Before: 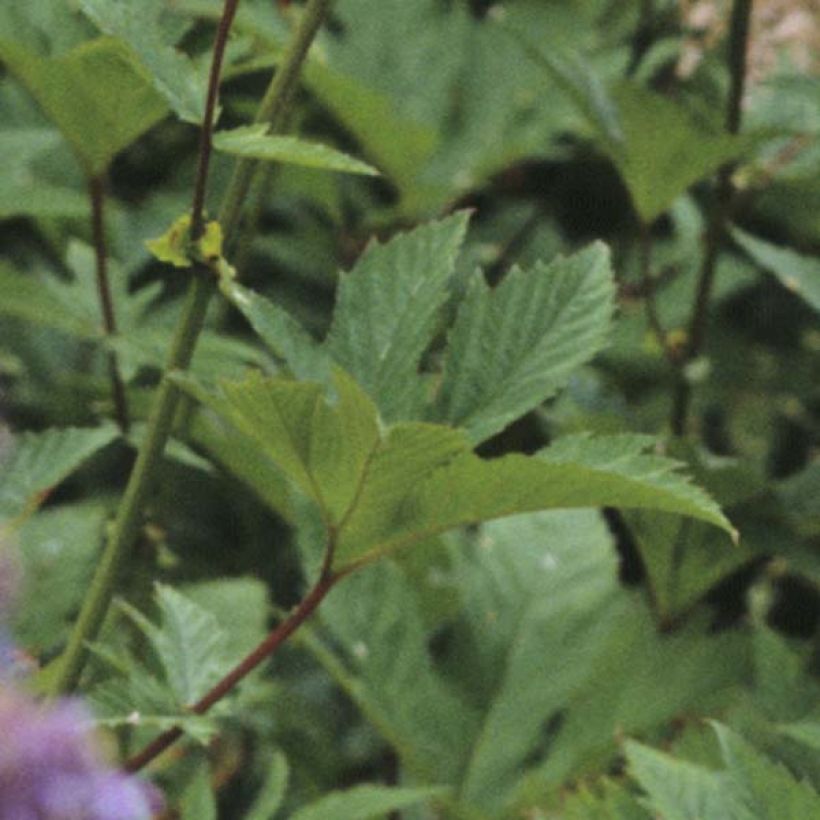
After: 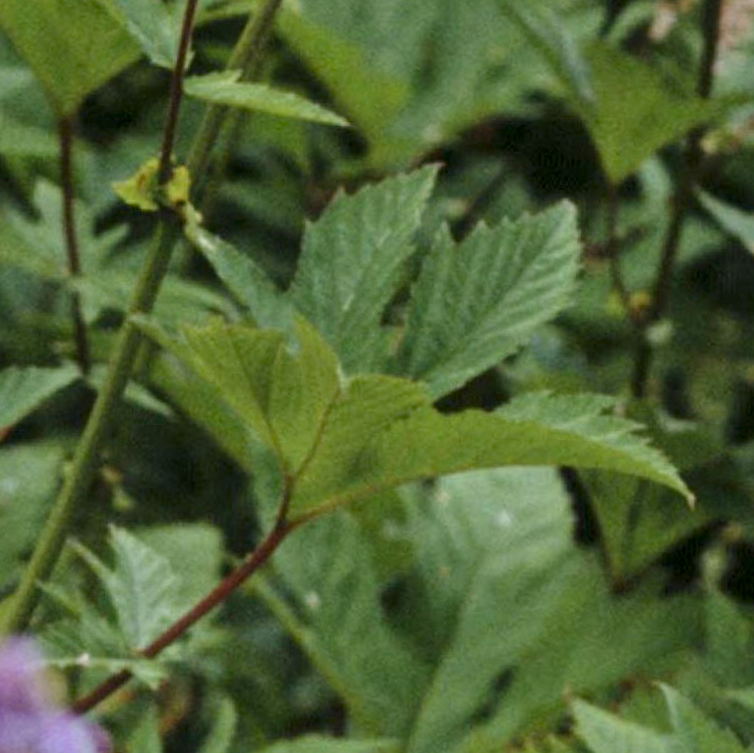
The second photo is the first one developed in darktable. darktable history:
shadows and highlights: shadows -20.6, white point adjustment -2.03, highlights -34.75, highlights color adjustment 52.65%
exposure: black level correction 0.001, compensate exposure bias true, compensate highlight preservation false
crop and rotate: angle -2.12°, left 3.136%, top 4.275%, right 1.537%, bottom 0.494%
color balance rgb: perceptual saturation grading › global saturation 0.566%, perceptual saturation grading › highlights -18.849%, perceptual saturation grading › mid-tones 7.226%, perceptual saturation grading › shadows 27.642%, global vibrance 20%
local contrast: on, module defaults
